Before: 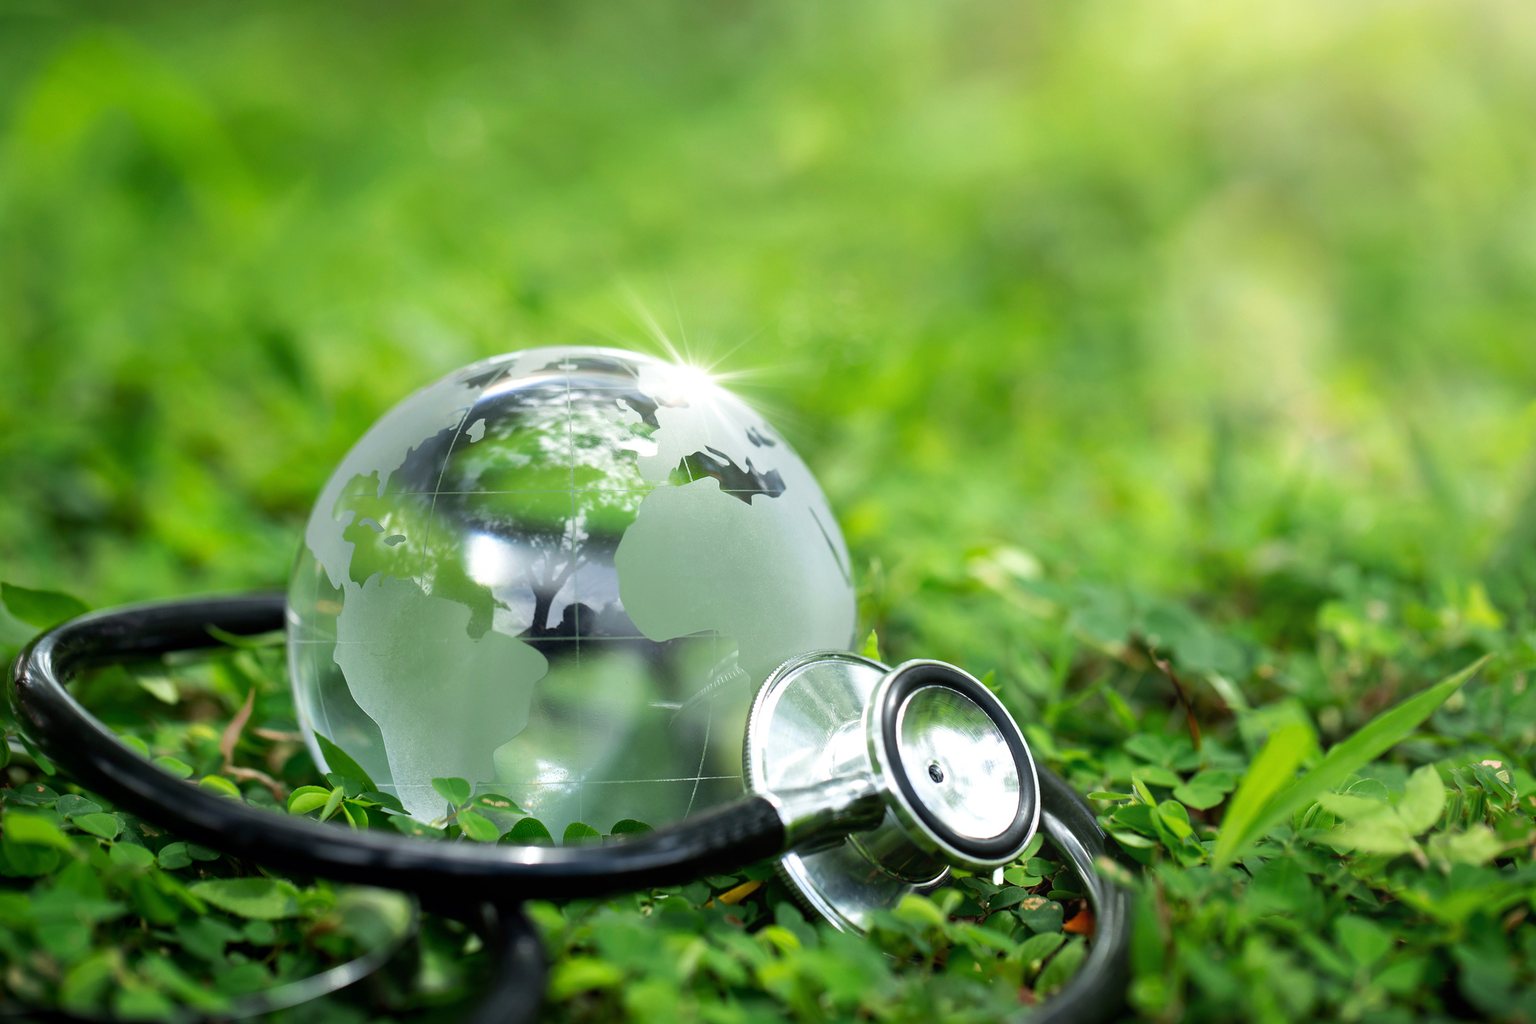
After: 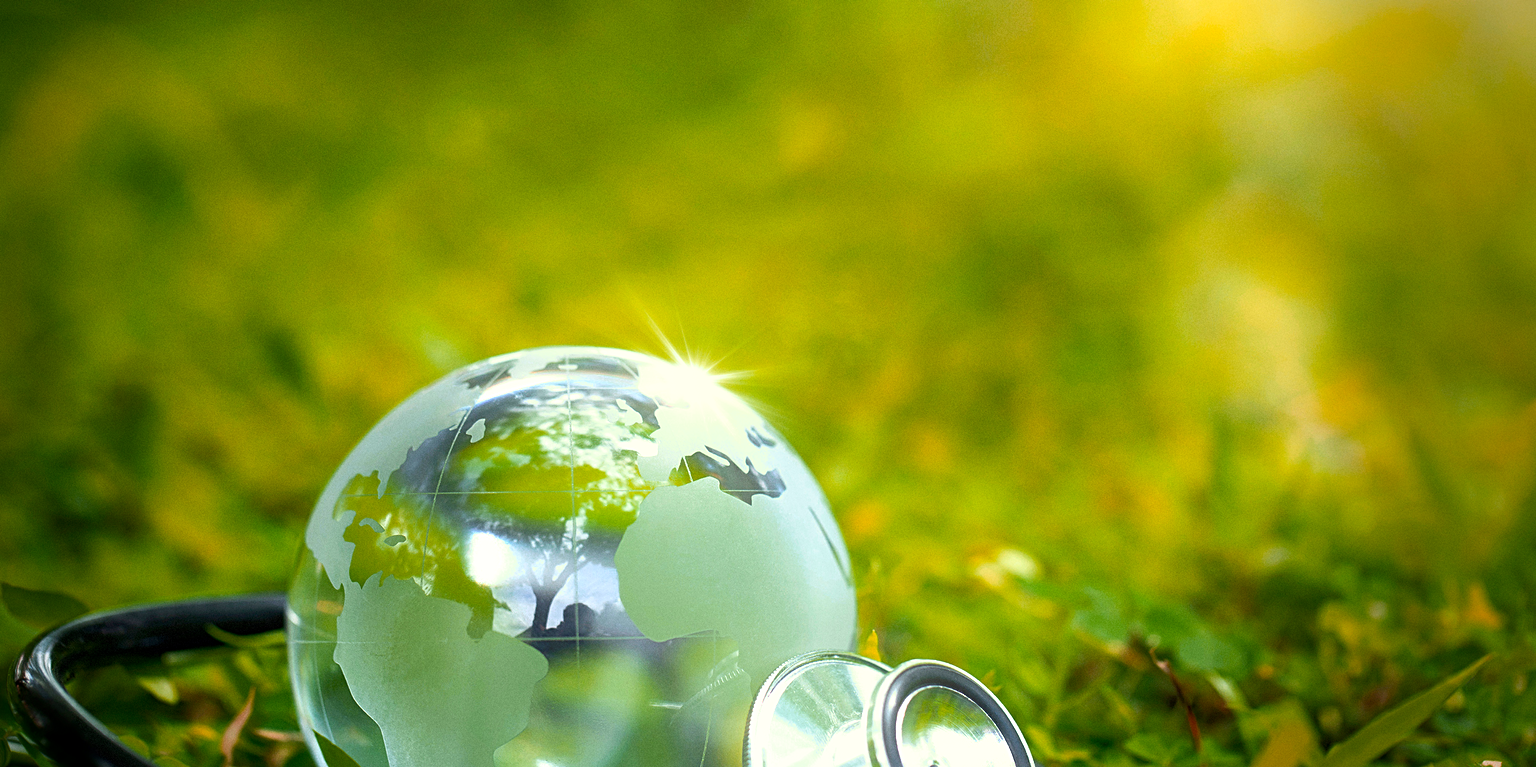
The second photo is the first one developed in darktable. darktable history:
crop: bottom 24.988%
color zones: curves: ch0 [(0.473, 0.374) (0.742, 0.784)]; ch1 [(0.354, 0.737) (0.742, 0.705)]; ch2 [(0.318, 0.421) (0.758, 0.532)]
tone curve: curves: ch0 [(0, 0) (0.405, 0.351) (1, 1)]
exposure: black level correction 0.003, exposure 0.383 EV
sharpen: radius 2.767
color reconstruction: threshold 101.25
grain: coarseness 7.08 ISO, strength 21.67%, mid-tones bias 59.58%
bloom: size 40%
vignetting: fall-off start 68.33%, fall-off radius 30%, saturation 0.042, center (-0.066, -0.311), width/height ratio 0.992, shape 0.85, dithering 8-bit output
